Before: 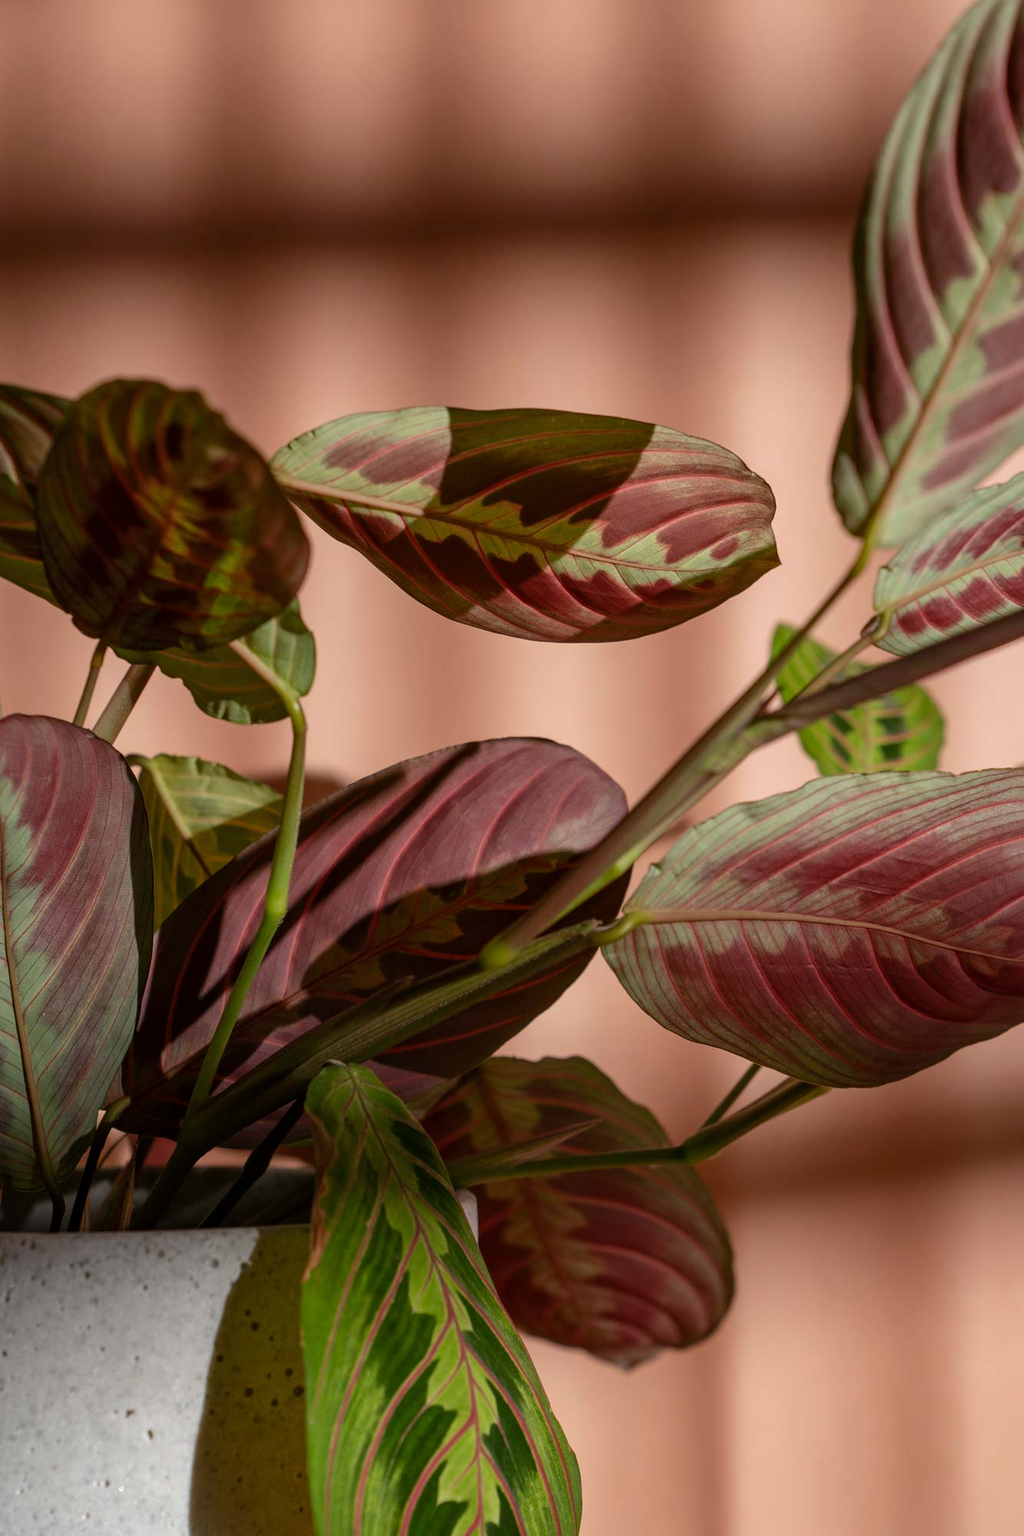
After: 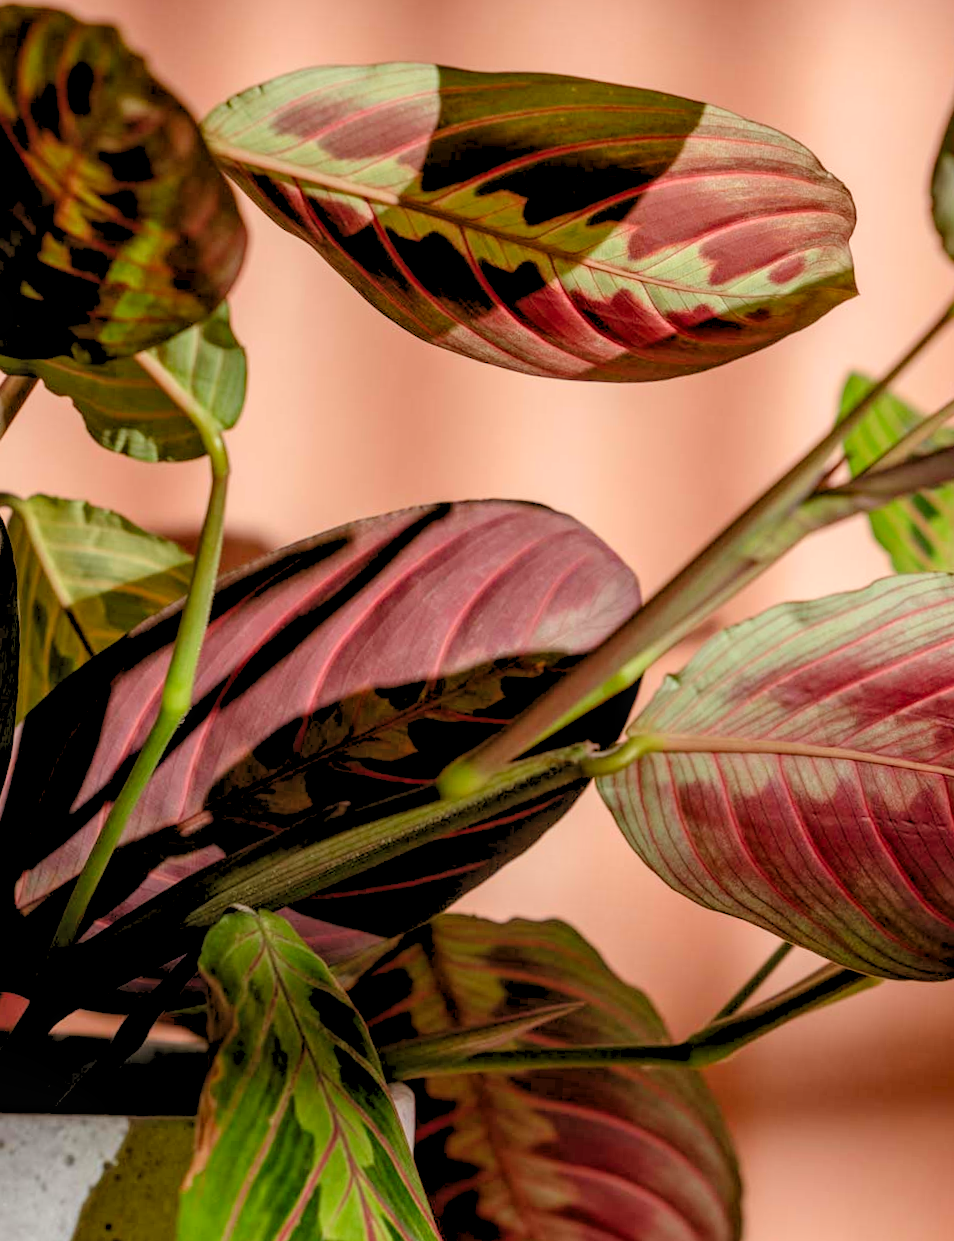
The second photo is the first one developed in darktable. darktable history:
local contrast: on, module defaults
crop and rotate: angle -3.37°, left 9.79%, top 20.73%, right 12.42%, bottom 11.82%
levels: levels [0.093, 0.434, 0.988]
exposure: black level correction 0, compensate exposure bias true, compensate highlight preservation false
